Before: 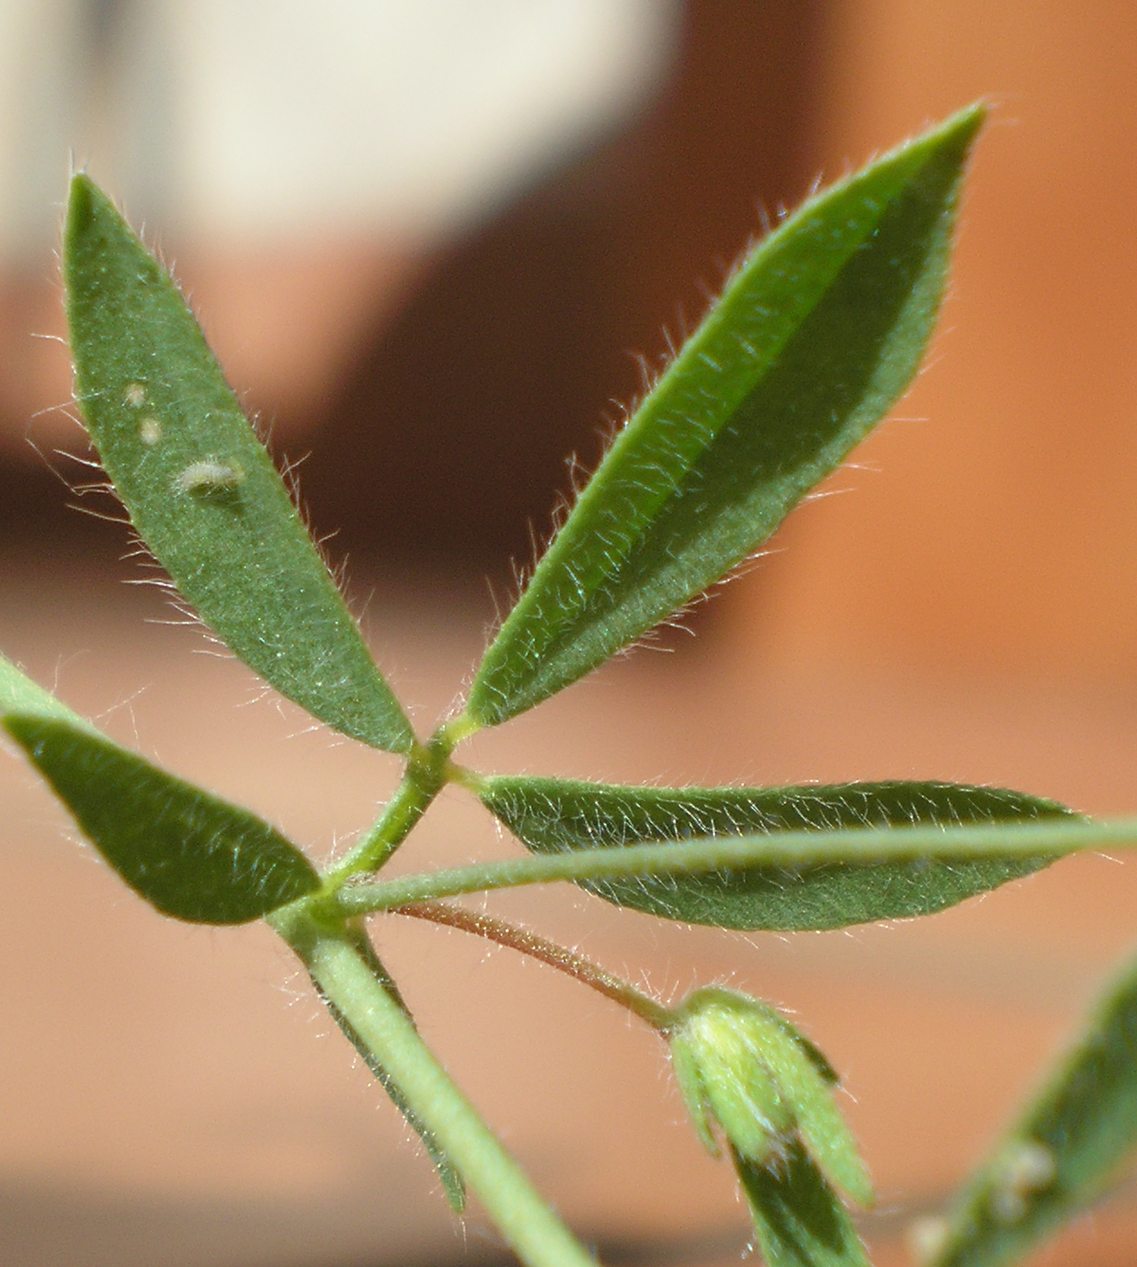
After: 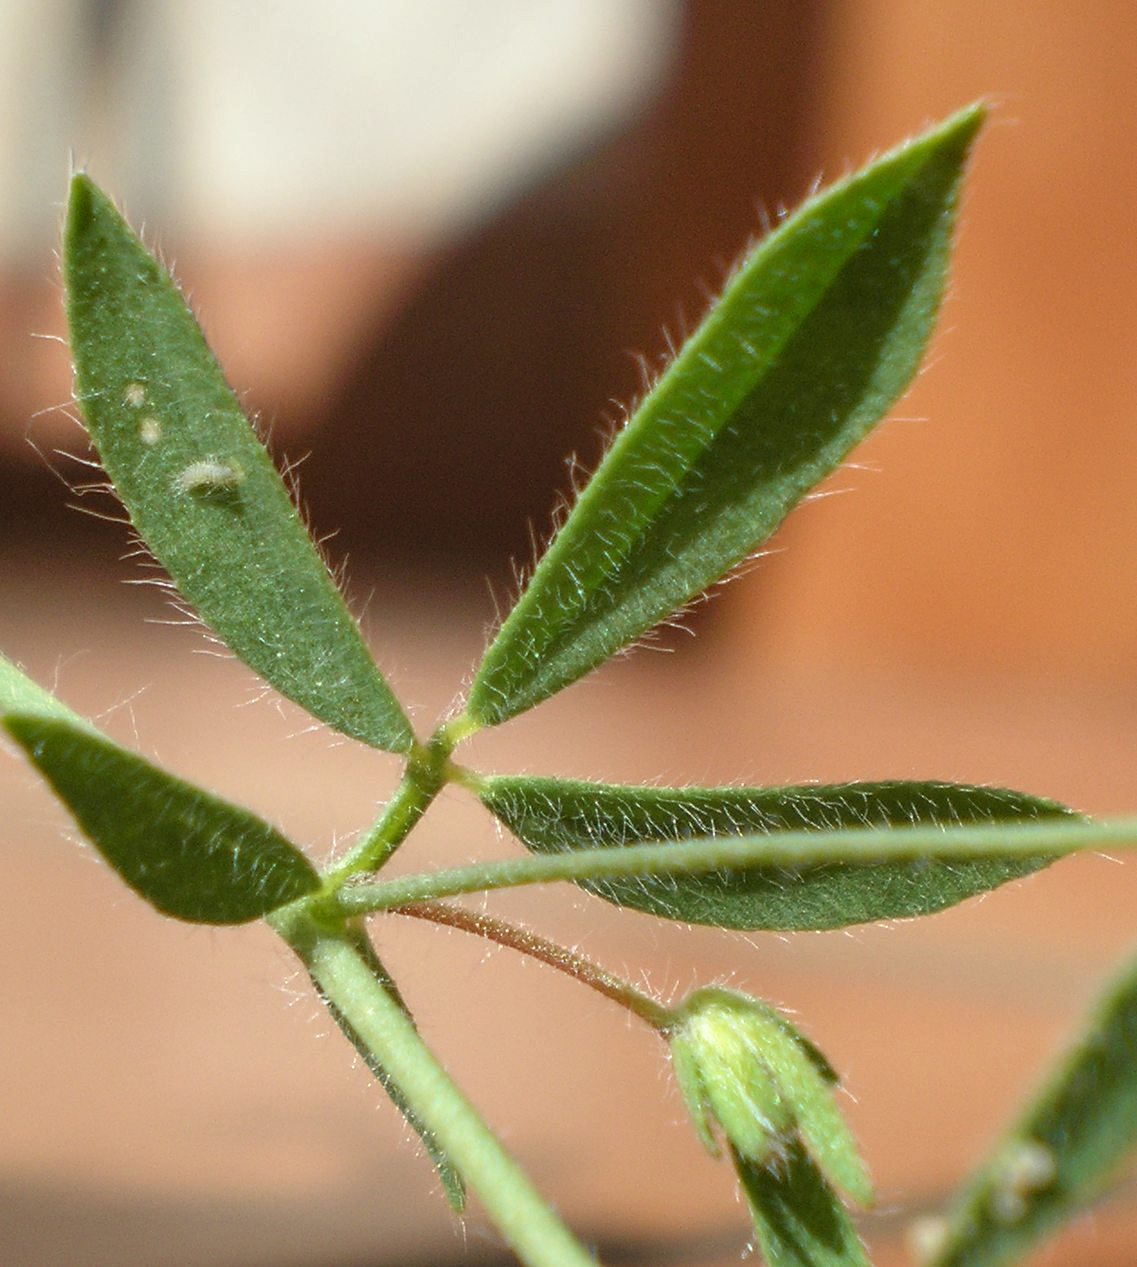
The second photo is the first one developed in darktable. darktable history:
contrast equalizer: y [[0.5 ×6], [0.5 ×6], [0.5, 0.5, 0.501, 0.545, 0.707, 0.863], [0 ×6], [0 ×6]]
local contrast: on, module defaults
